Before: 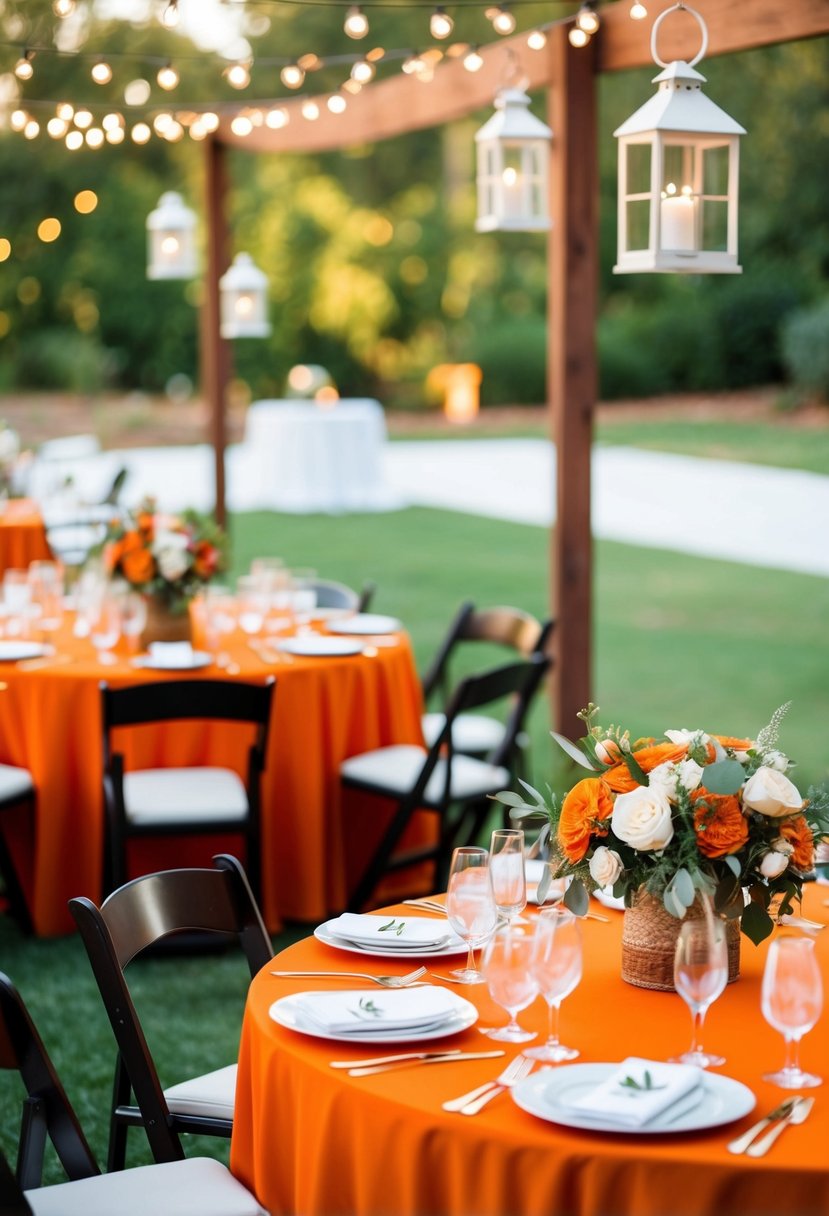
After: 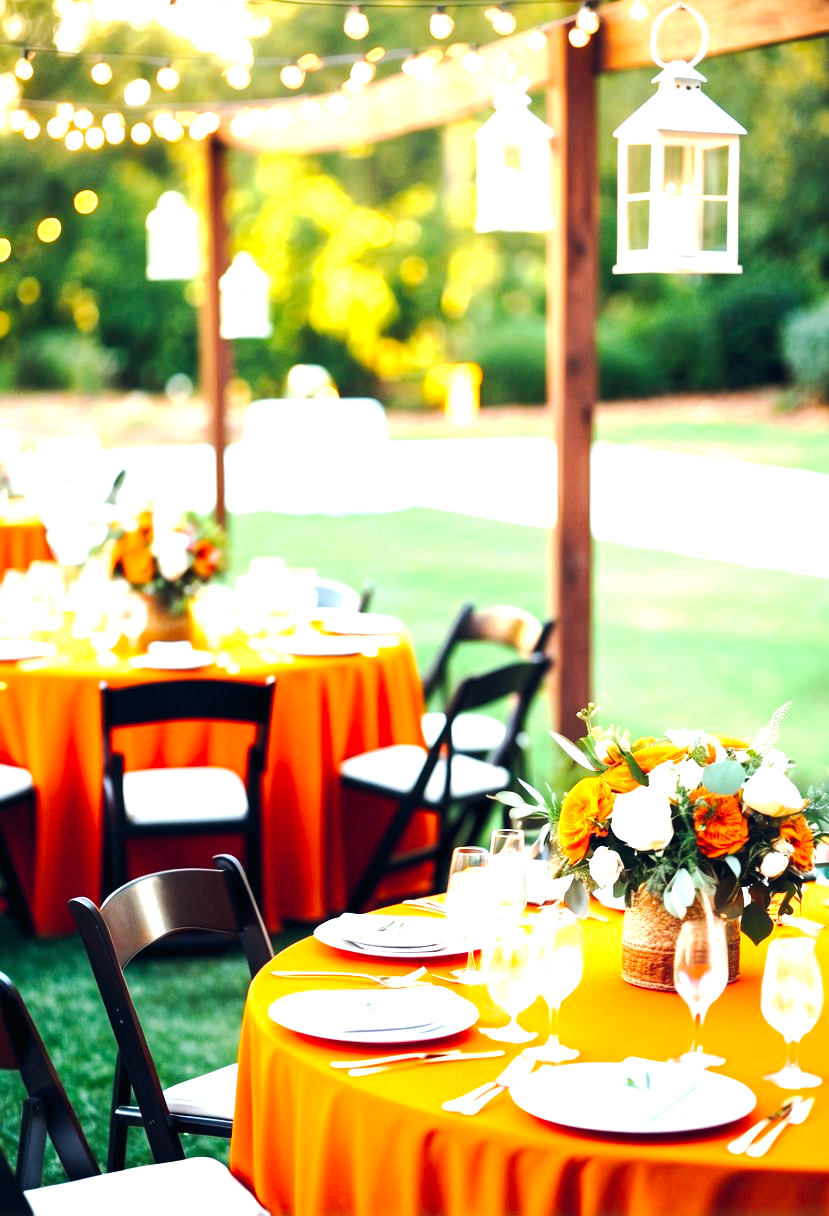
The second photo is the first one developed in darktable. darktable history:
tone curve: curves: ch0 [(0, 0.01) (0.037, 0.032) (0.131, 0.108) (0.275, 0.256) (0.483, 0.512) (0.61, 0.665) (0.696, 0.742) (0.792, 0.819) (0.911, 0.925) (0.997, 0.995)]; ch1 [(0, 0) (0.308, 0.29) (0.425, 0.411) (0.492, 0.488) (0.505, 0.503) (0.527, 0.531) (0.568, 0.594) (0.683, 0.702) (0.746, 0.77) (1, 1)]; ch2 [(0, 0) (0.246, 0.233) (0.36, 0.352) (0.415, 0.415) (0.485, 0.487) (0.502, 0.504) (0.525, 0.523) (0.539, 0.553) (0.587, 0.594) (0.636, 0.652) (0.711, 0.729) (0.845, 0.855) (0.998, 0.977)], preserve colors none
exposure: black level correction 0, exposure 1 EV, compensate exposure bias true, compensate highlight preservation false
color balance rgb: global offset › chroma 0.125%, global offset › hue 253.23°, perceptual saturation grading › global saturation 19.614%, perceptual brilliance grading › global brilliance -5.536%, perceptual brilliance grading › highlights 24.532%, perceptual brilliance grading › mid-tones 7.496%, perceptual brilliance grading › shadows -4.875%
